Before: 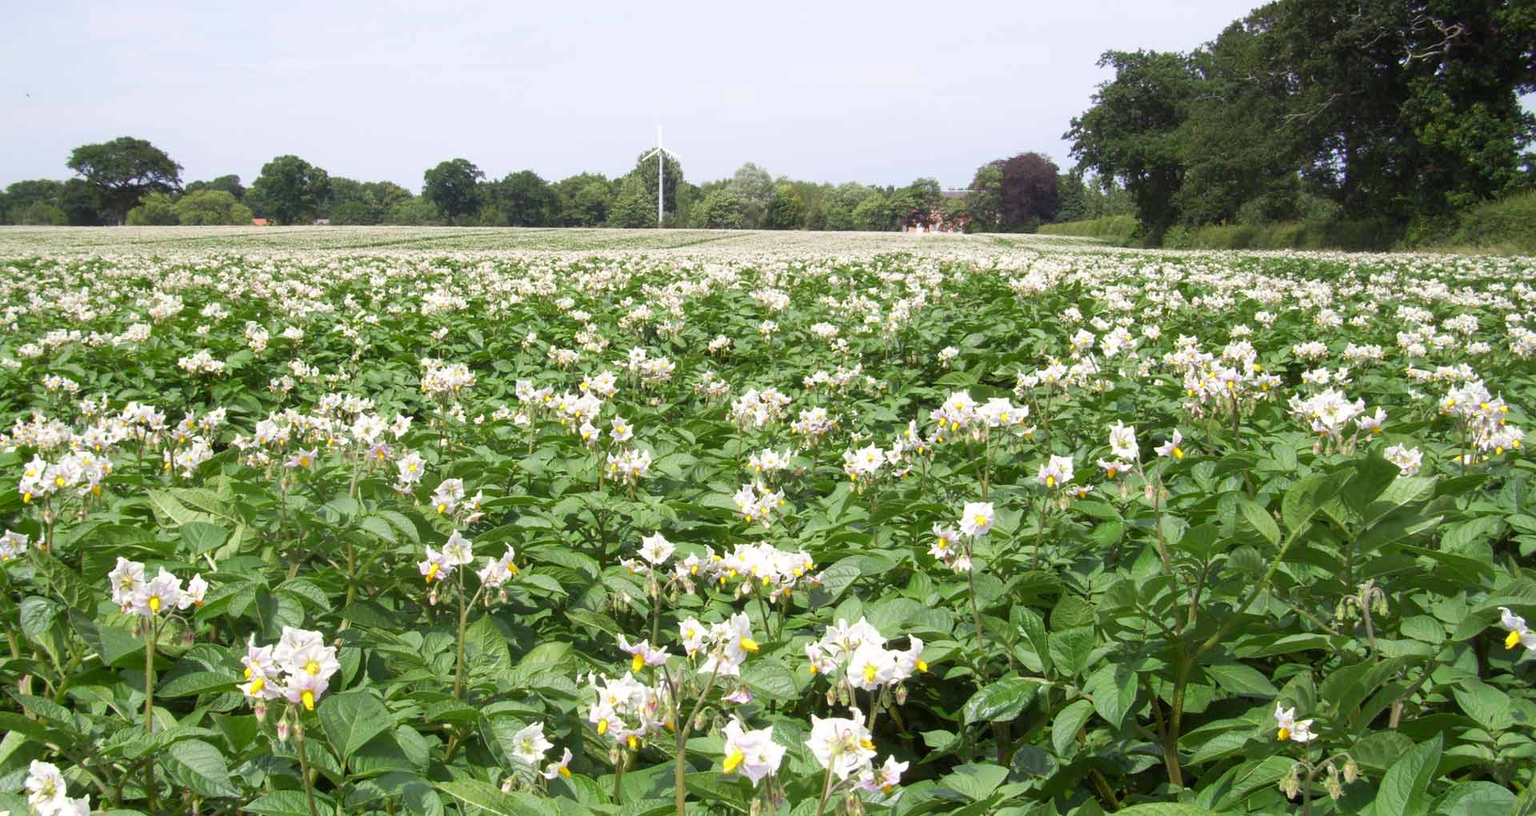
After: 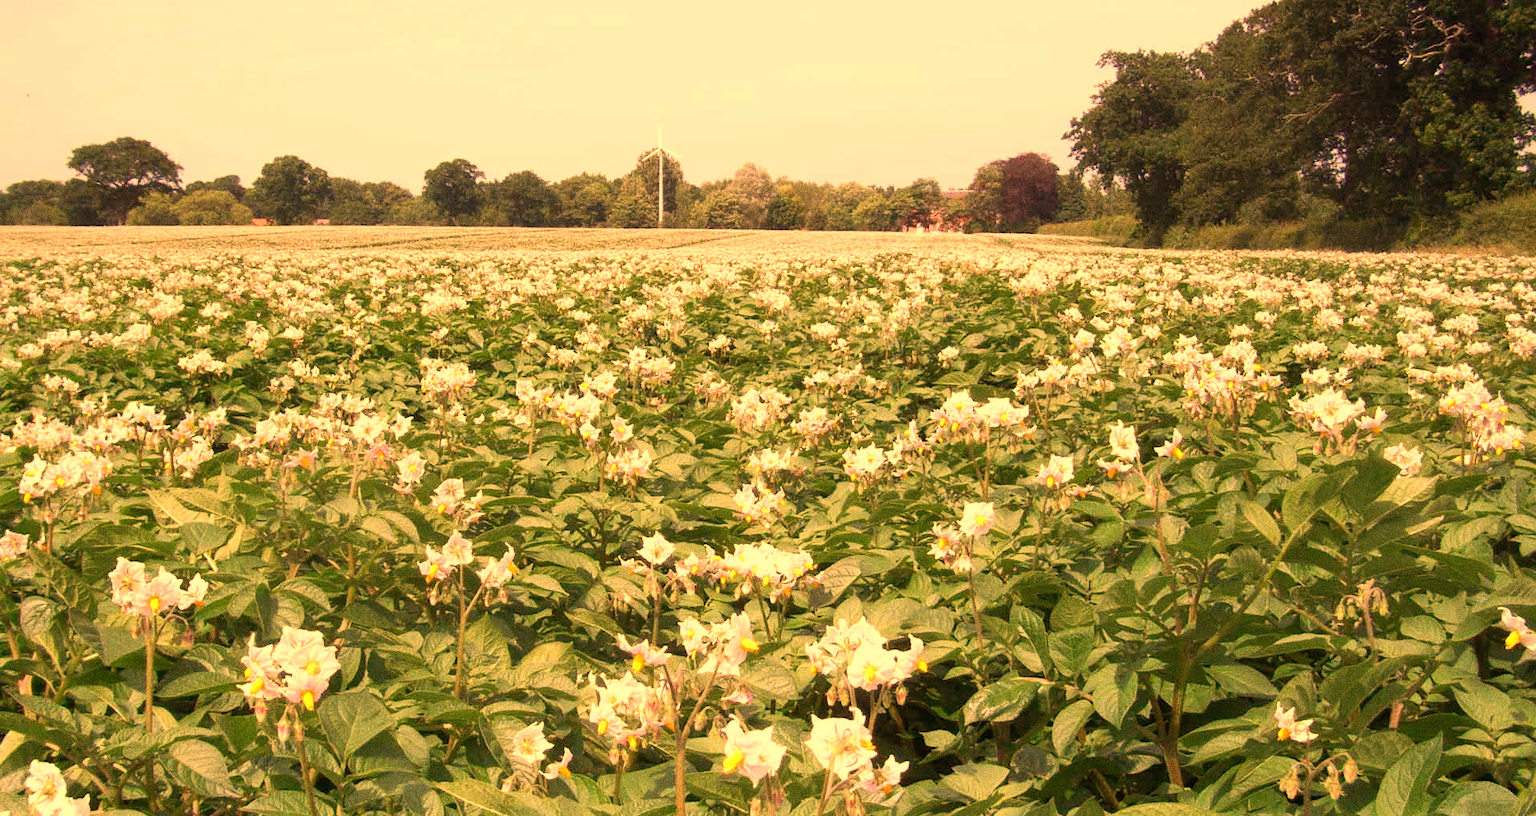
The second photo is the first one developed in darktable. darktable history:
grain: coarseness 0.09 ISO, strength 40%
white balance: red 1.467, blue 0.684
